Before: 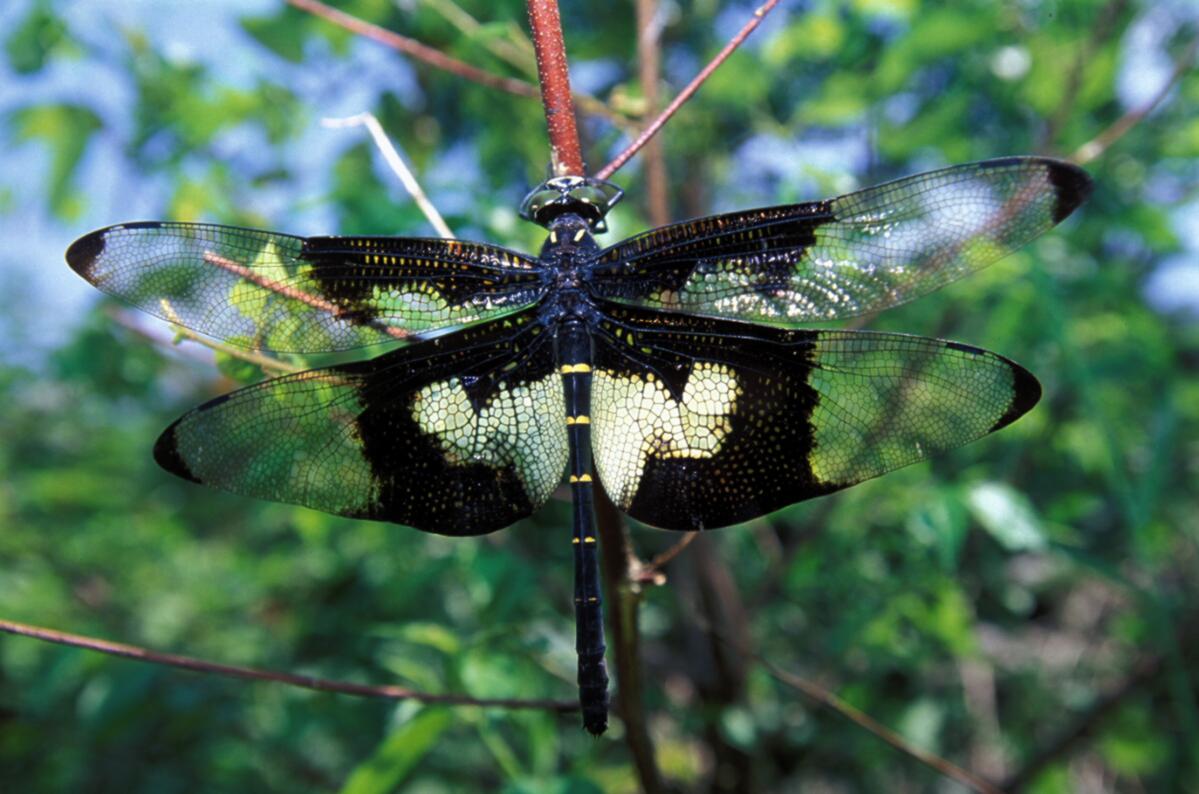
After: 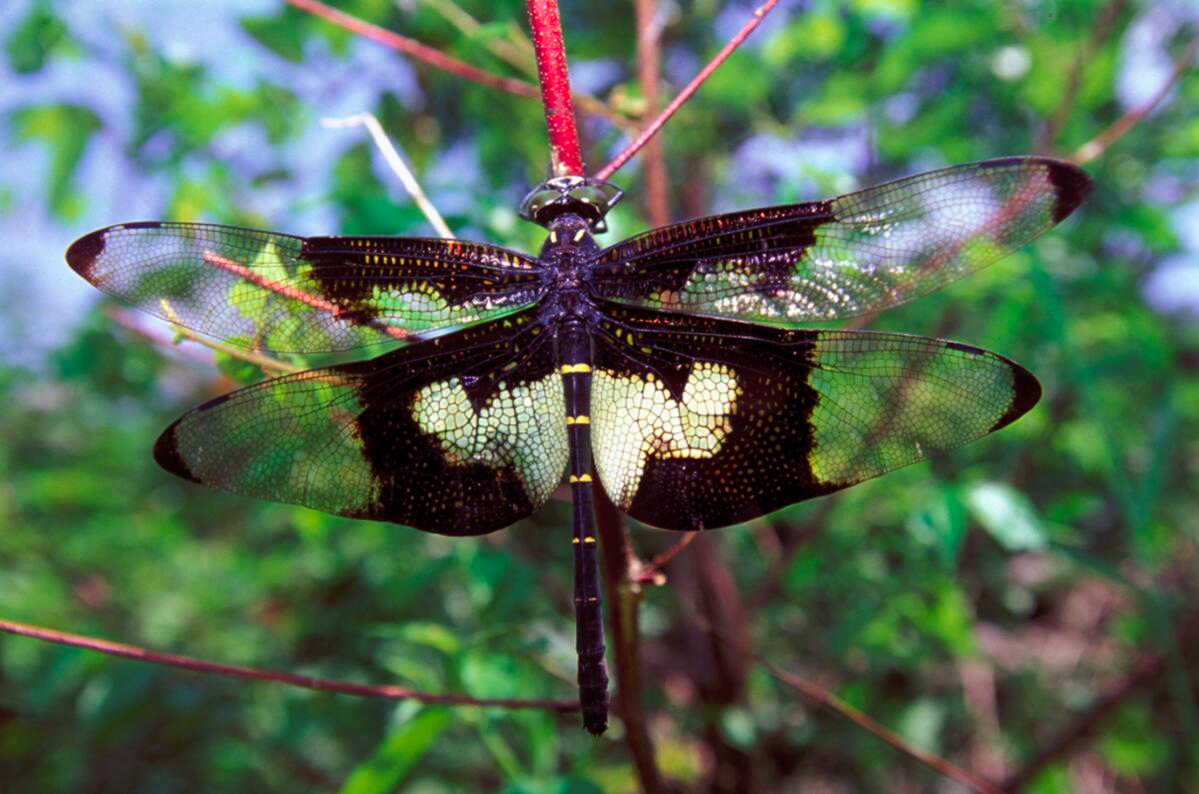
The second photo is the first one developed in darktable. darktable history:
color contrast: green-magenta contrast 1.73, blue-yellow contrast 1.15
rgb levels: mode RGB, independent channels, levels [[0, 0.474, 1], [0, 0.5, 1], [0, 0.5, 1]]
